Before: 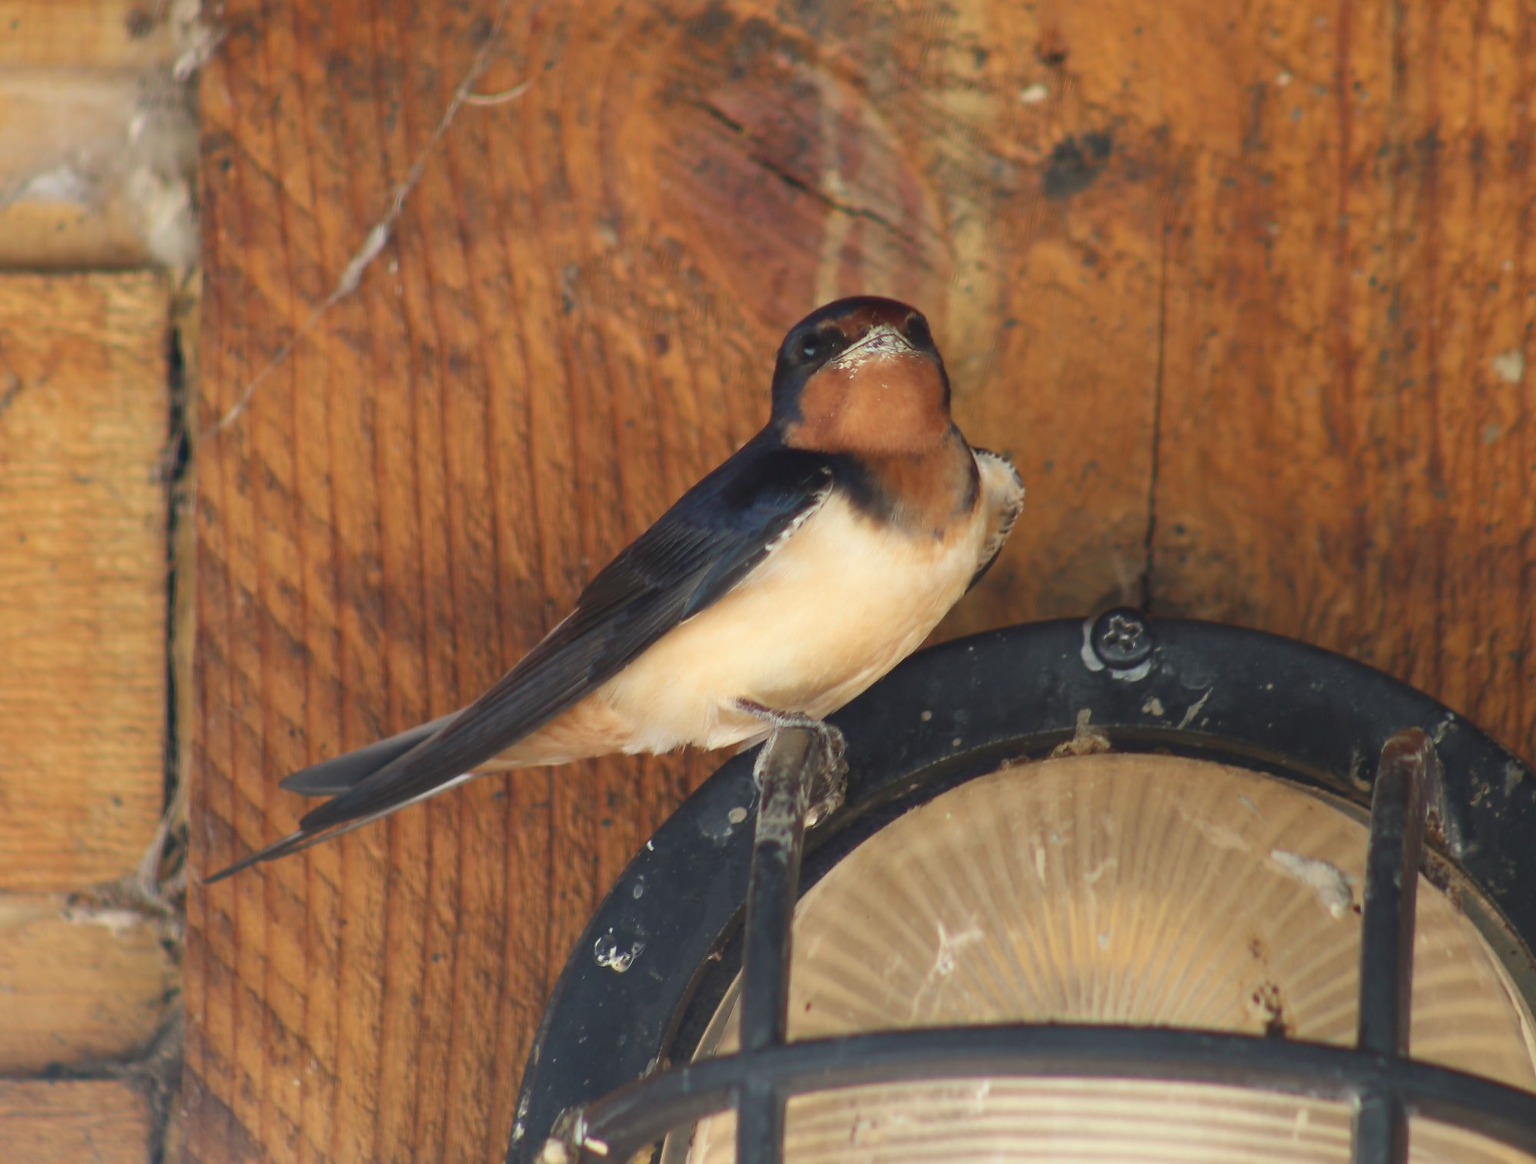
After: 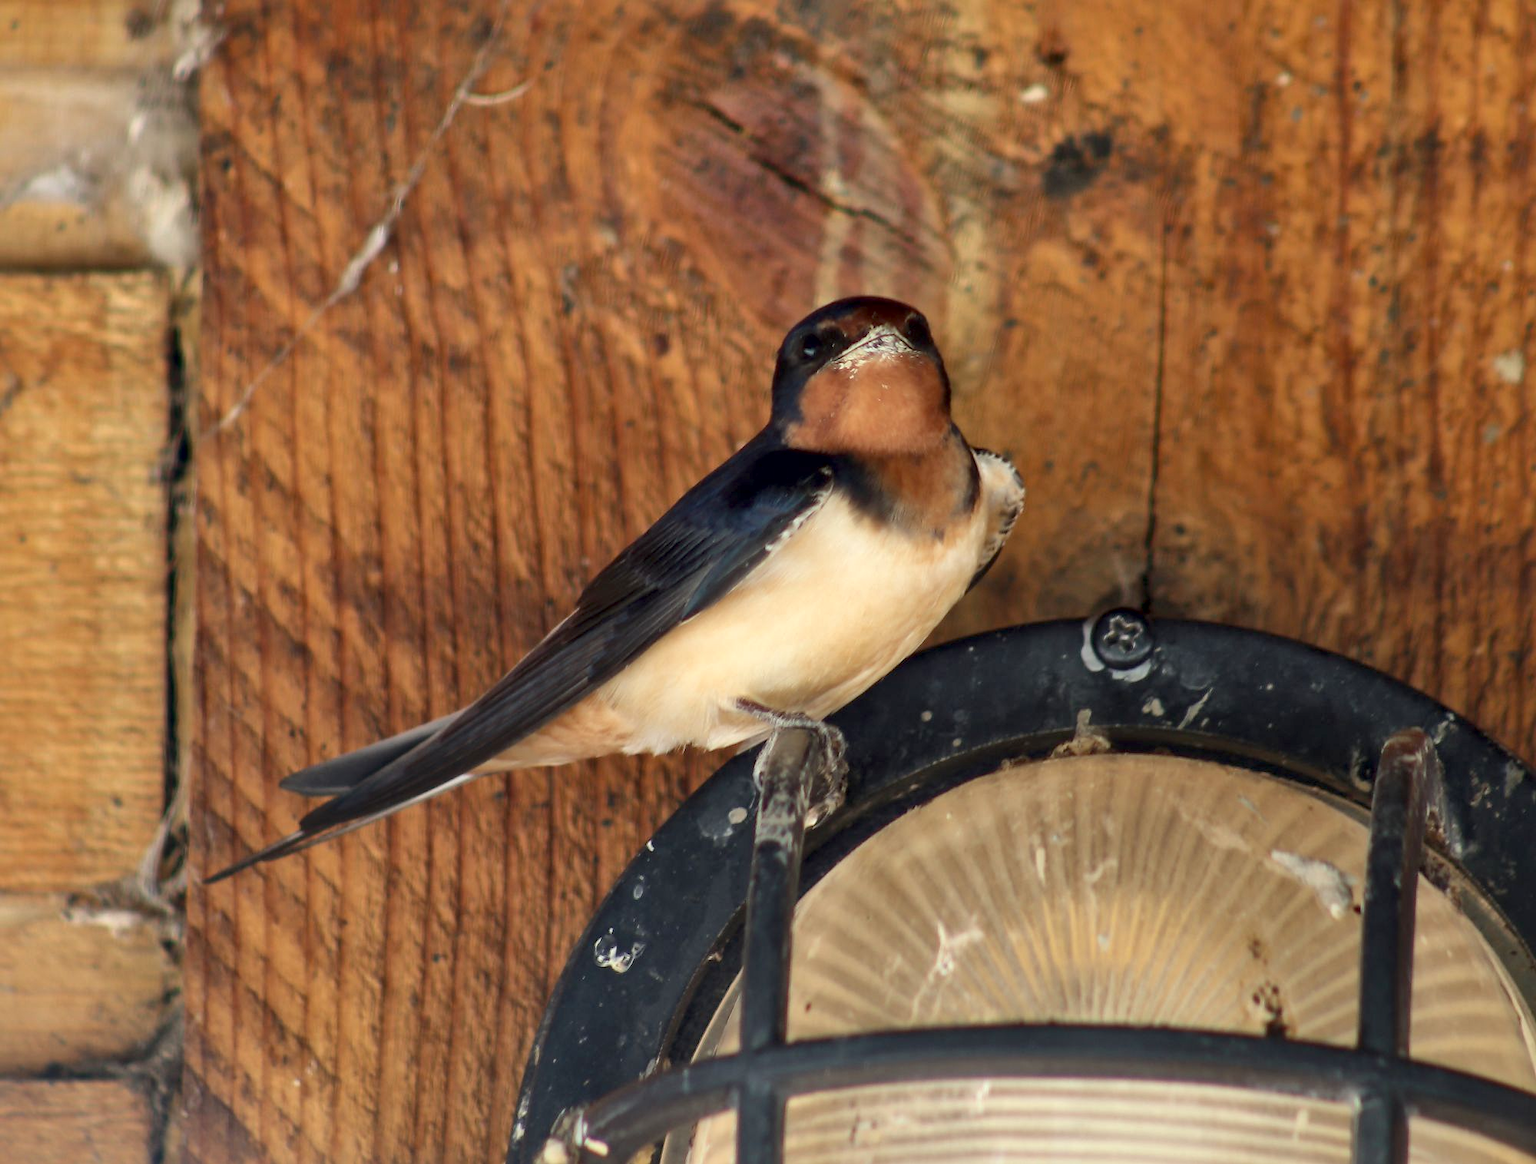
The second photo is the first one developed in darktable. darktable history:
local contrast: mode bilateral grid, contrast 50, coarseness 50, detail 150%, midtone range 0.2
exposure: black level correction 0.009, compensate highlight preservation false
